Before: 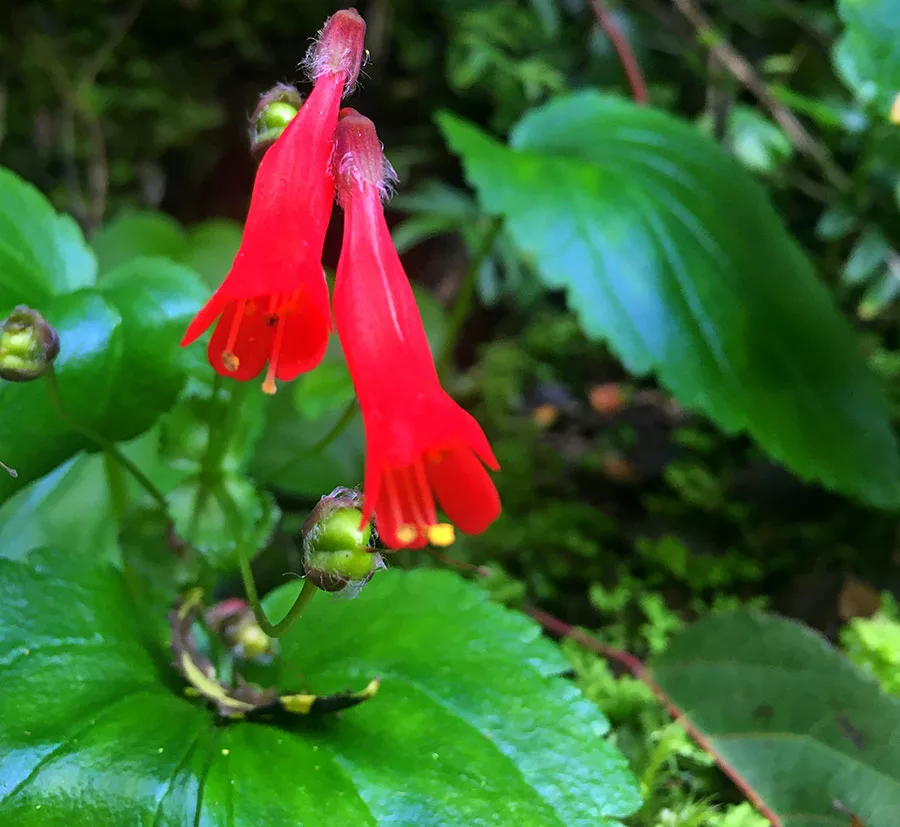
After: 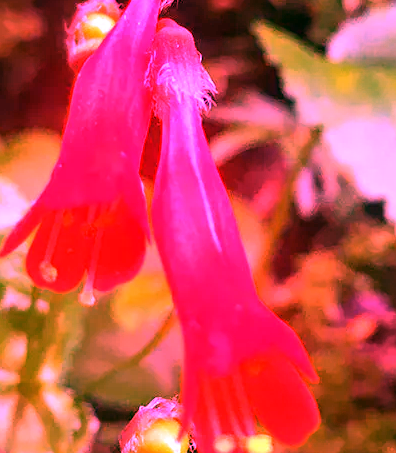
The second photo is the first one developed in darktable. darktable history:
crop: left 20.248%, top 10.86%, right 35.675%, bottom 34.321%
white balance: red 4.26, blue 1.802
